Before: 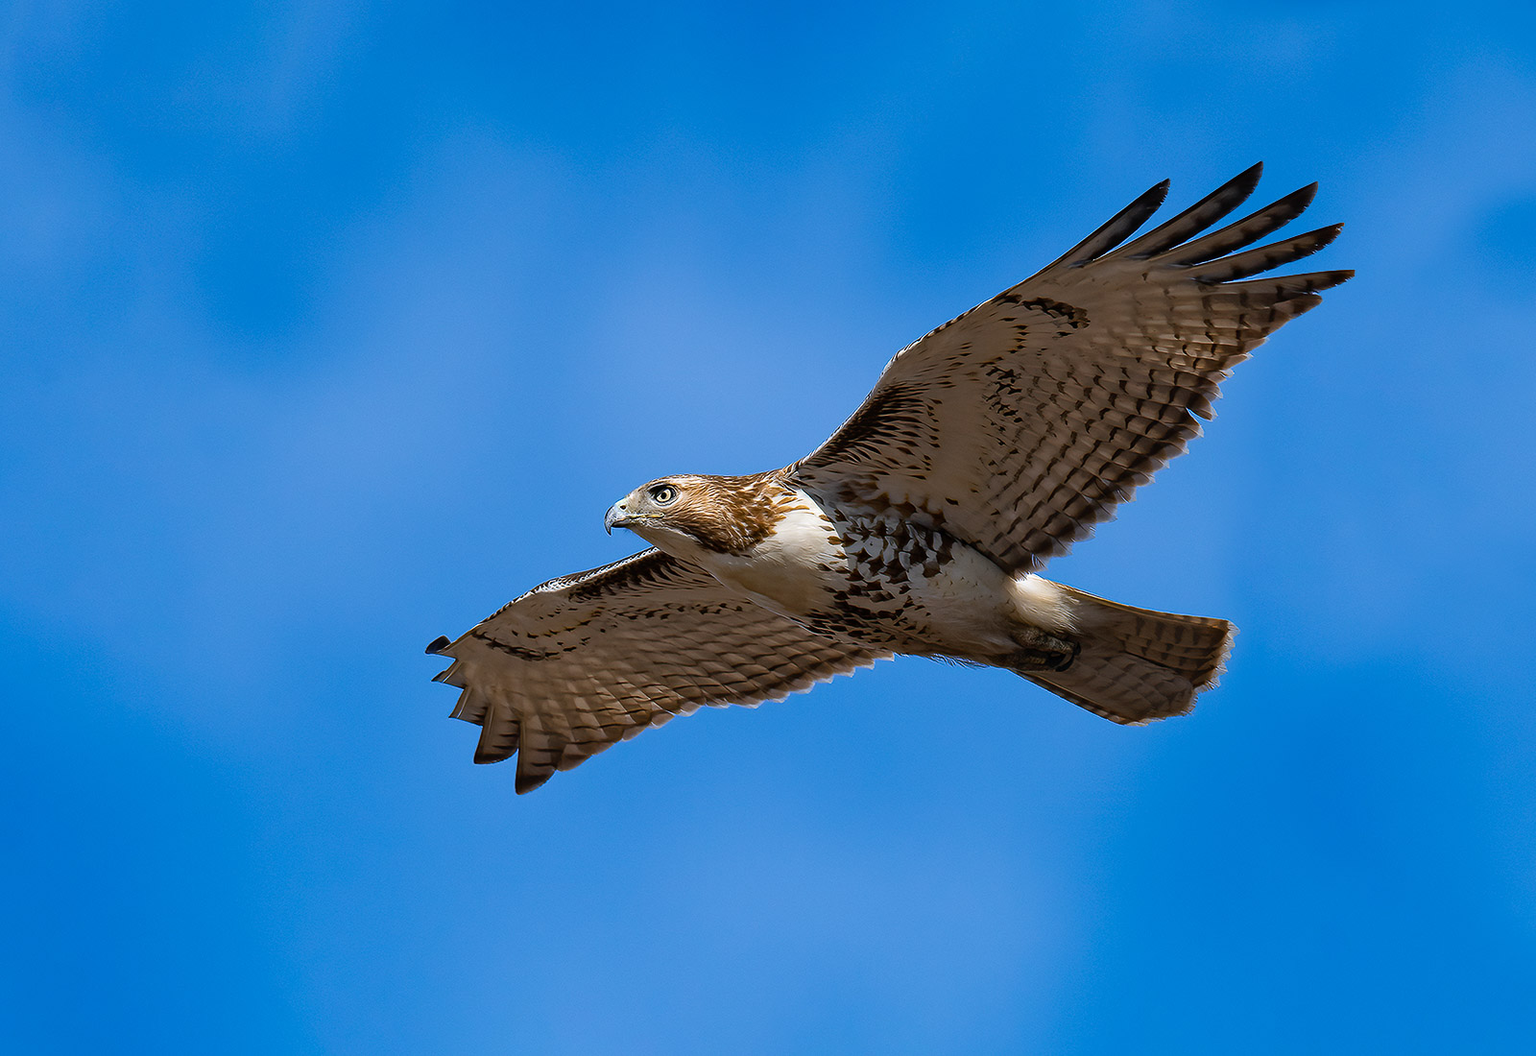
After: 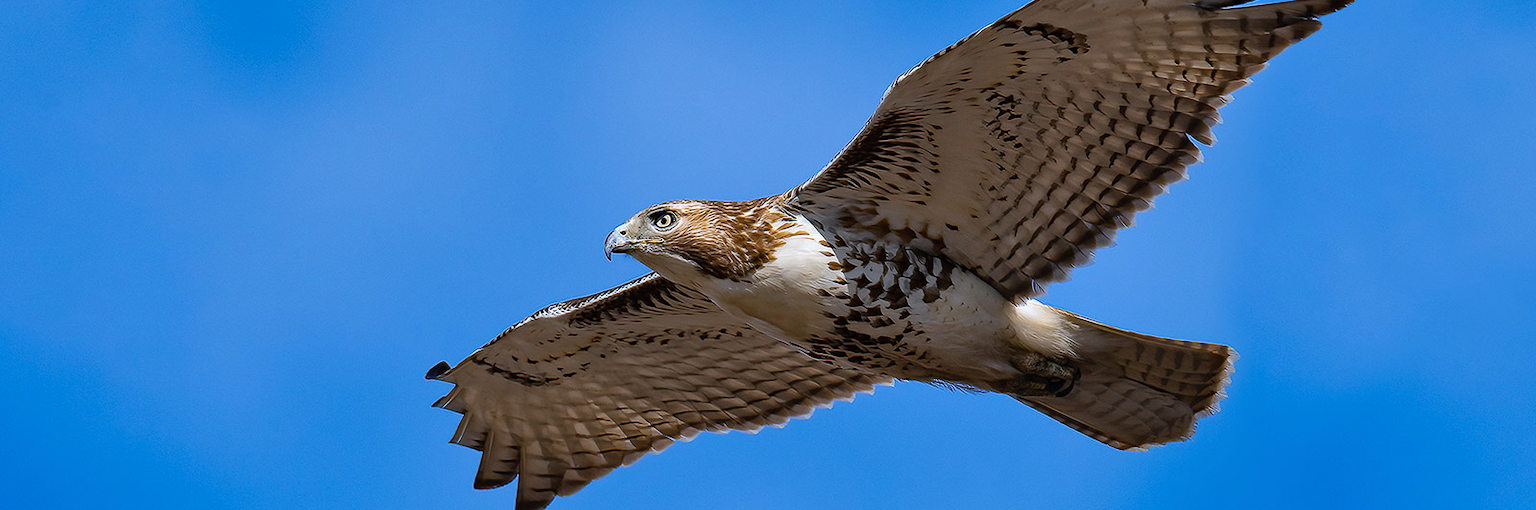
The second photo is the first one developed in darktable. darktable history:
shadows and highlights: soften with gaussian
white balance: red 0.983, blue 1.036
crop and rotate: top 26.056%, bottom 25.543%
